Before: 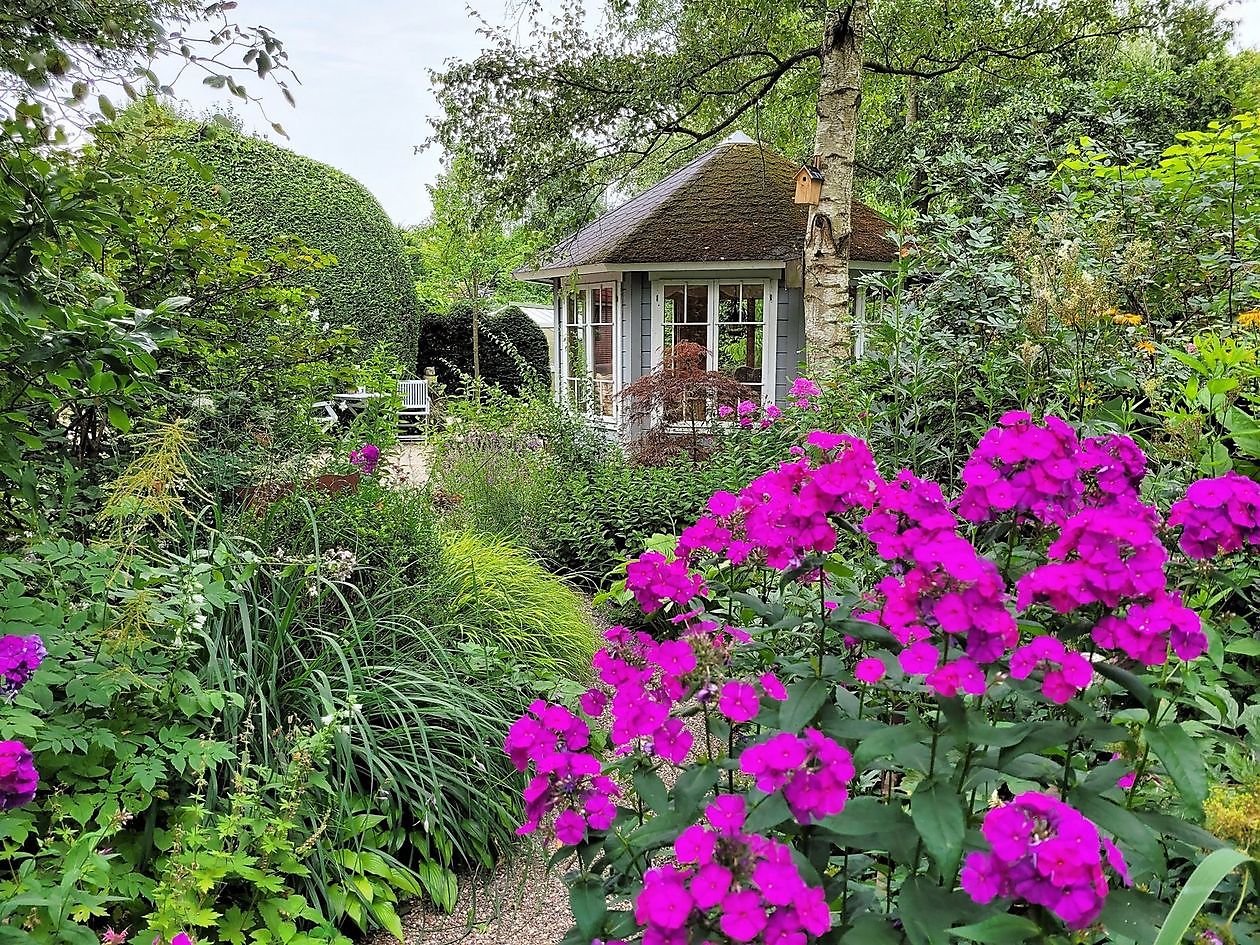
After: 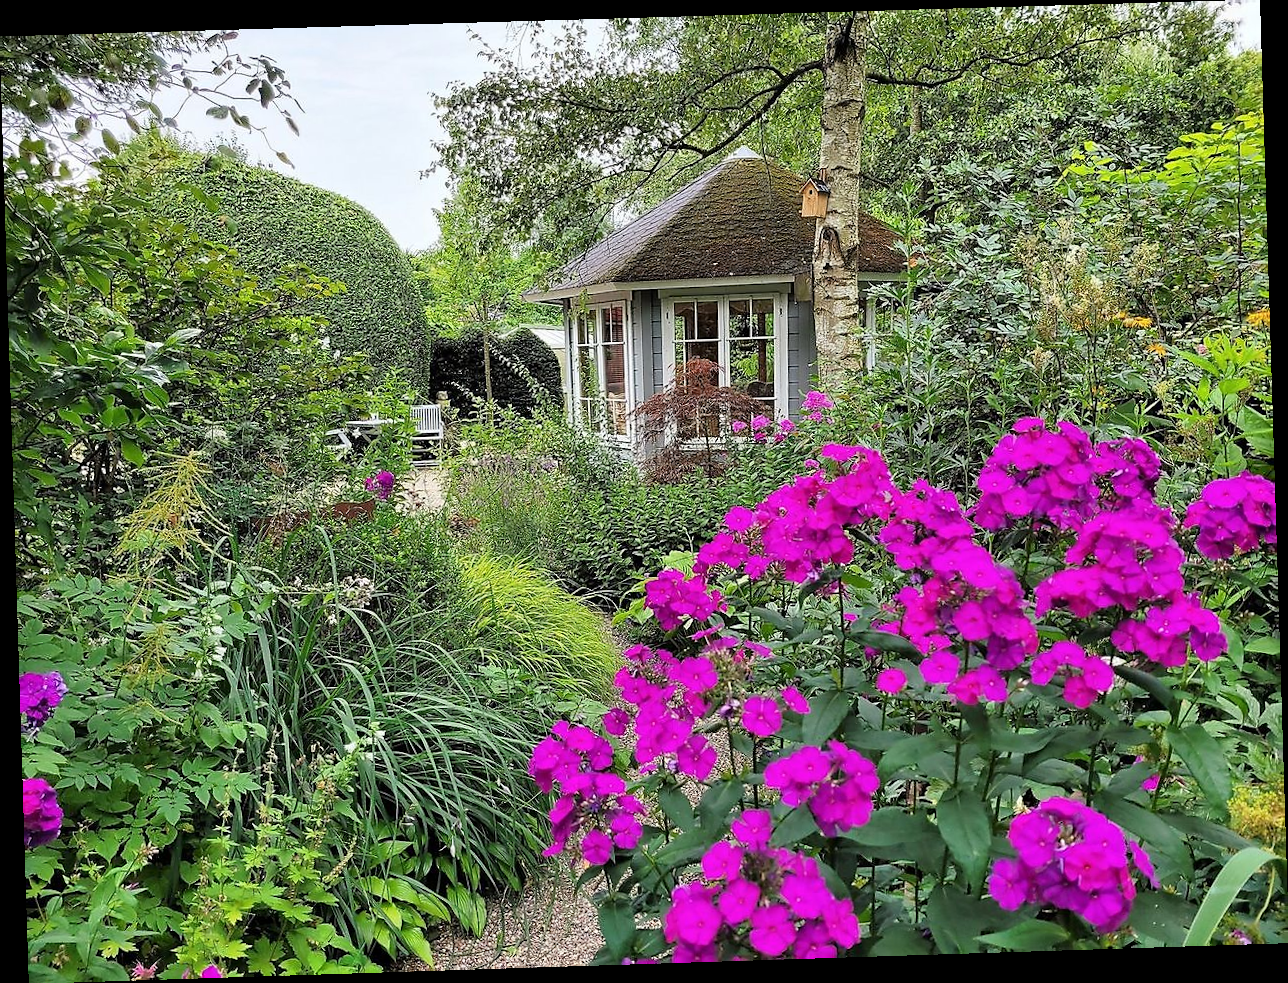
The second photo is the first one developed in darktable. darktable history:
rotate and perspective: rotation -1.77°, lens shift (horizontal) 0.004, automatic cropping off
contrast brightness saturation: contrast 0.07
